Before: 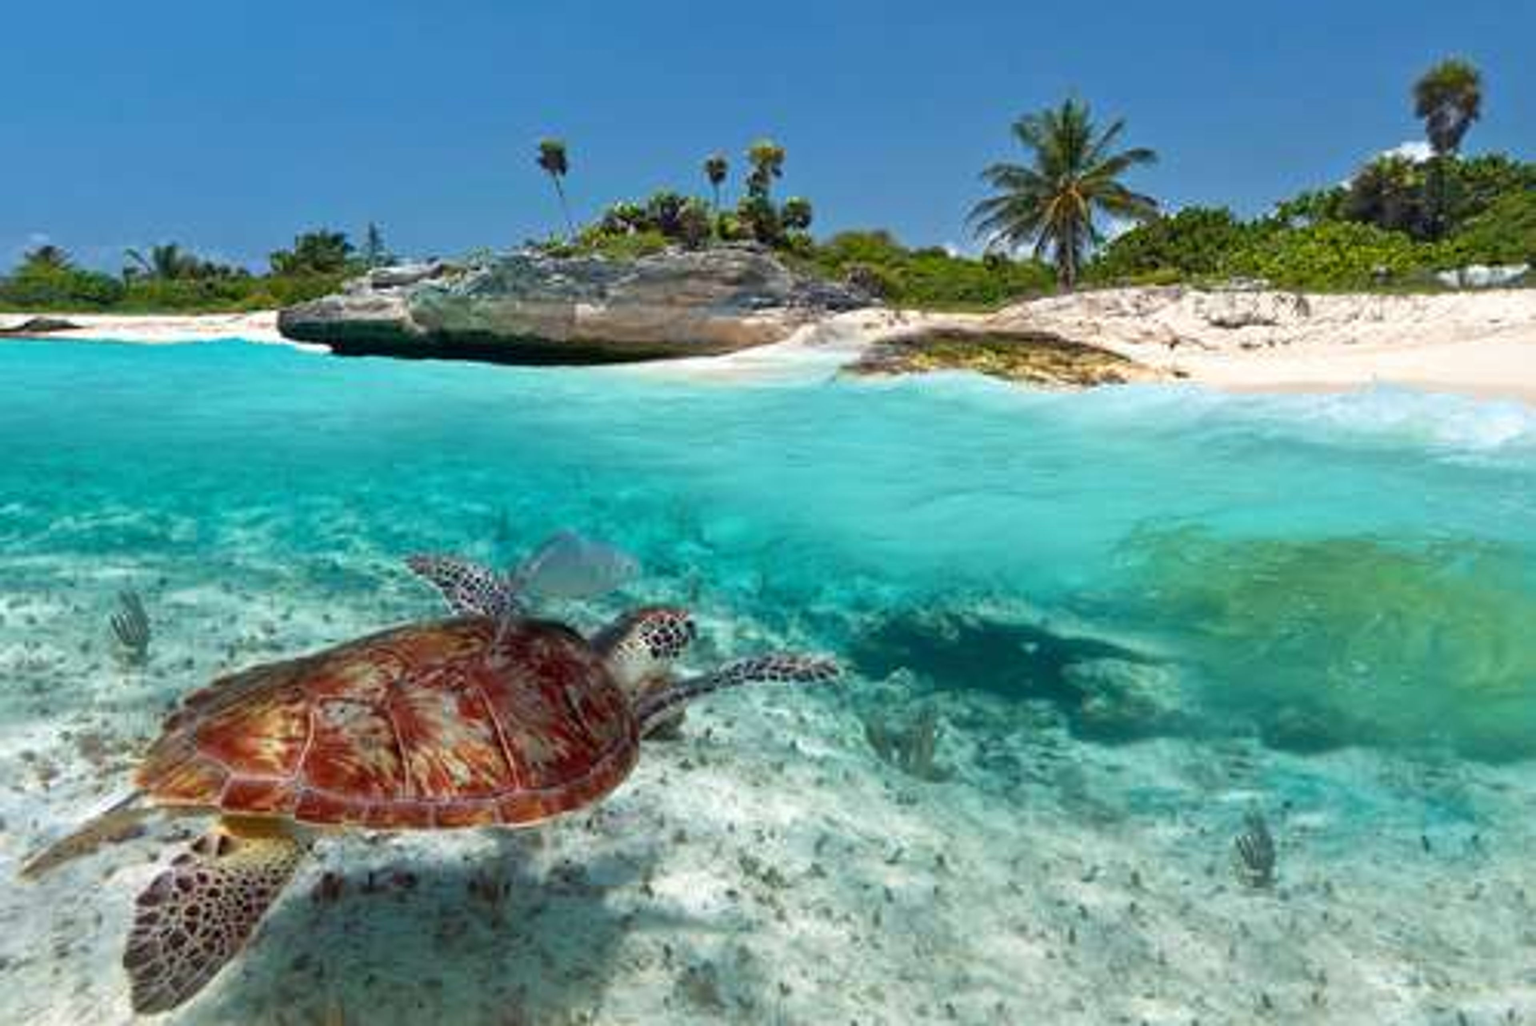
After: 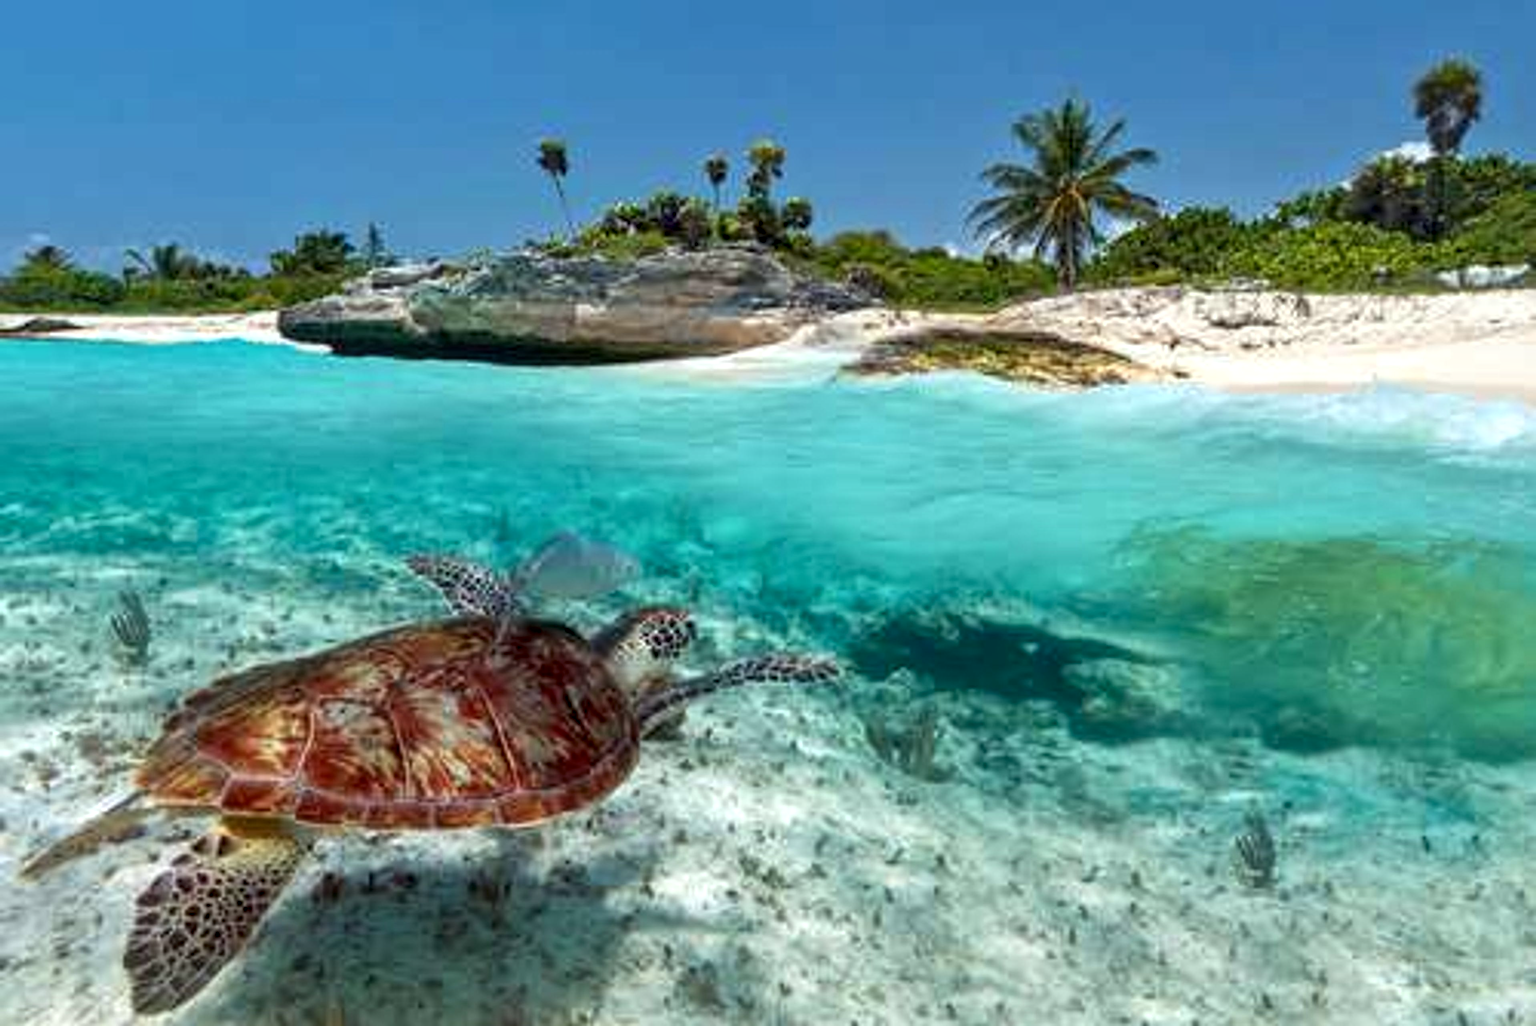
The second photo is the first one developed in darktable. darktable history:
local contrast: detail 130%
white balance: red 0.978, blue 0.999
